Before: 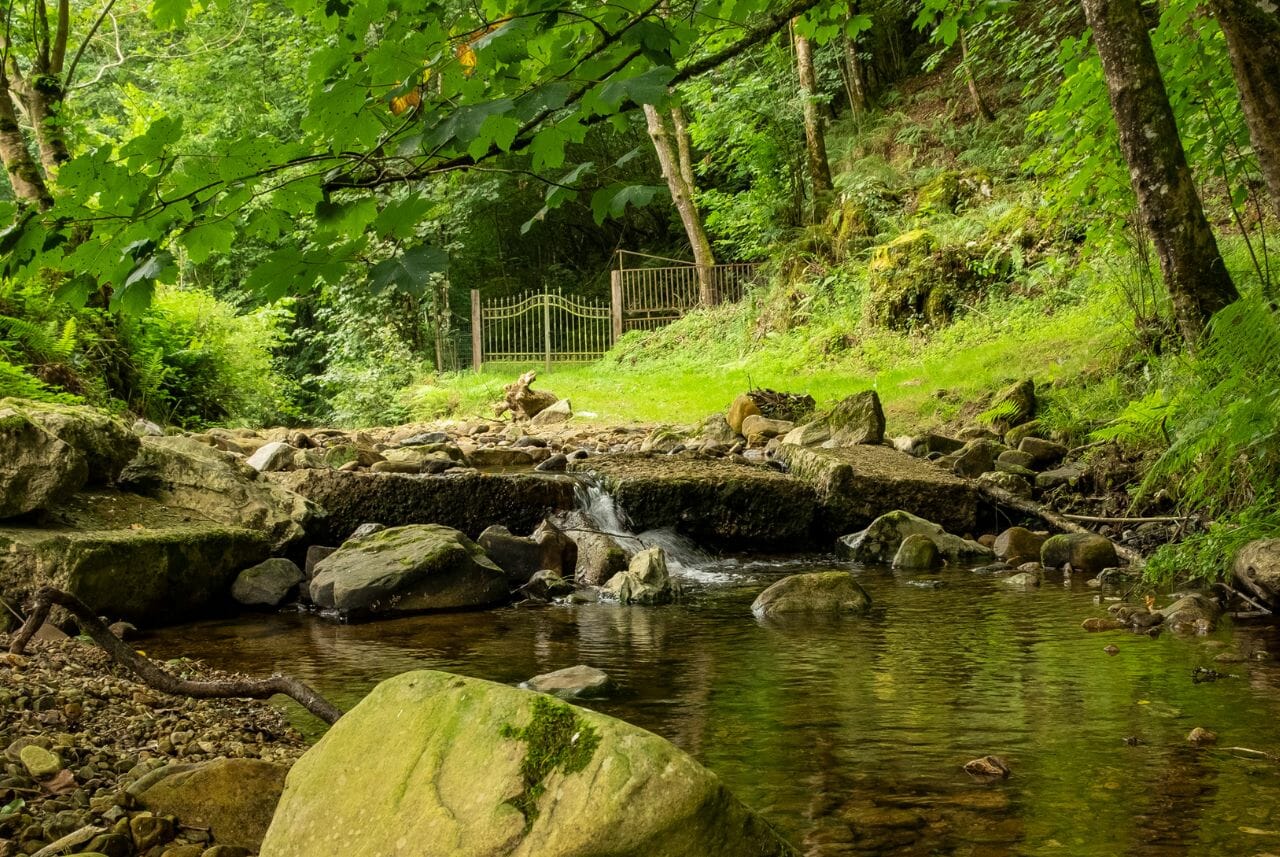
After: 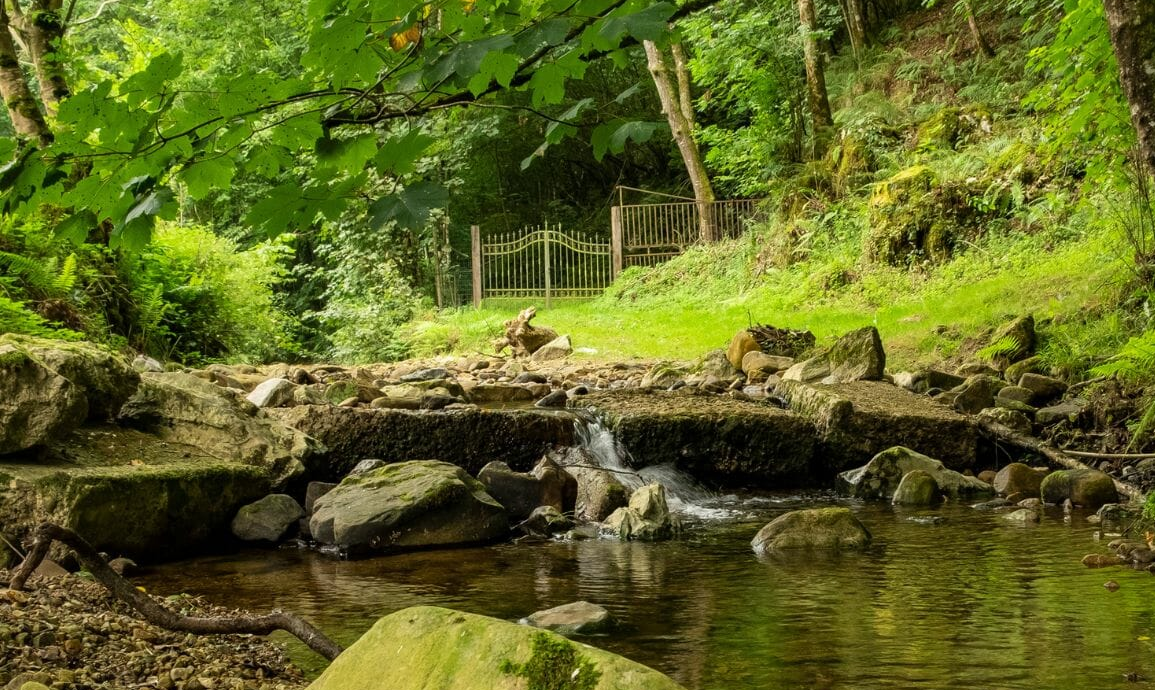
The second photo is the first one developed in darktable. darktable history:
crop: top 7.503%, right 9.765%, bottom 11.95%
